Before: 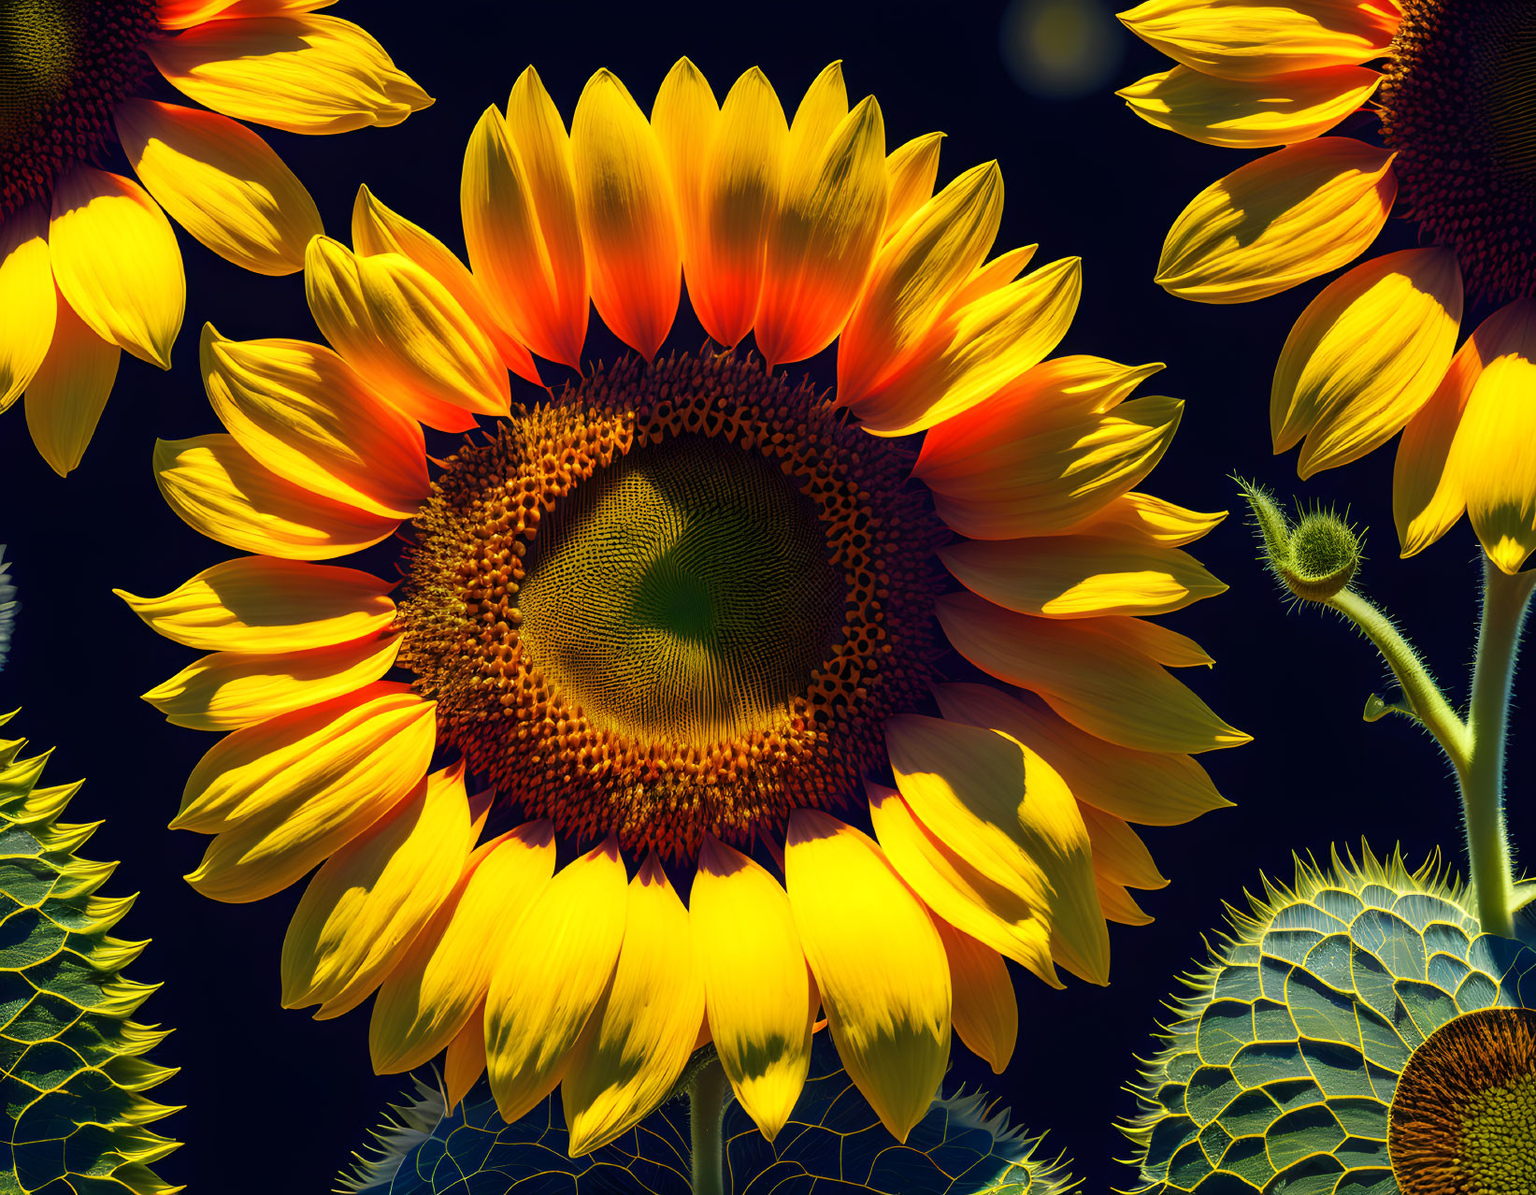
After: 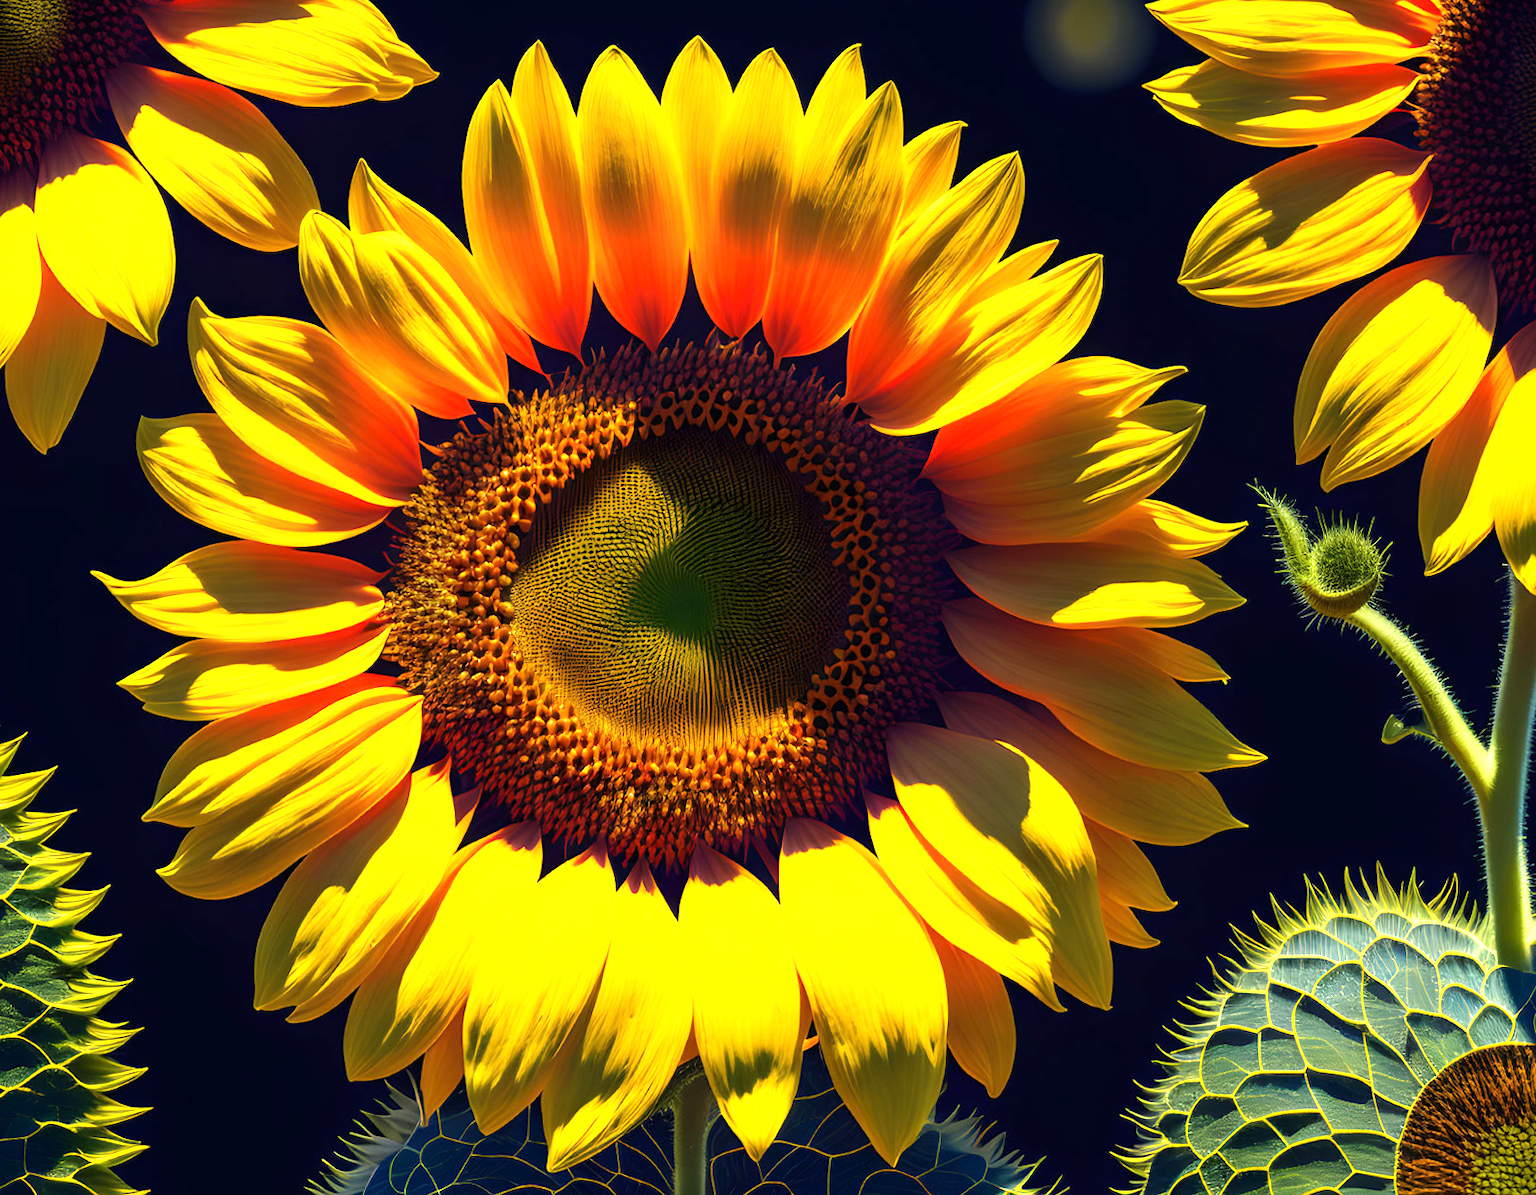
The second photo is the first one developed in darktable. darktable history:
crop and rotate: angle -1.57°
tone equalizer: -8 EV -0.787 EV, -7 EV -0.689 EV, -6 EV -0.568 EV, -5 EV -0.398 EV, -3 EV 0.377 EV, -2 EV 0.6 EV, -1 EV 0.689 EV, +0 EV 0.725 EV, smoothing diameter 24.99%, edges refinement/feathering 11.19, preserve details guided filter
